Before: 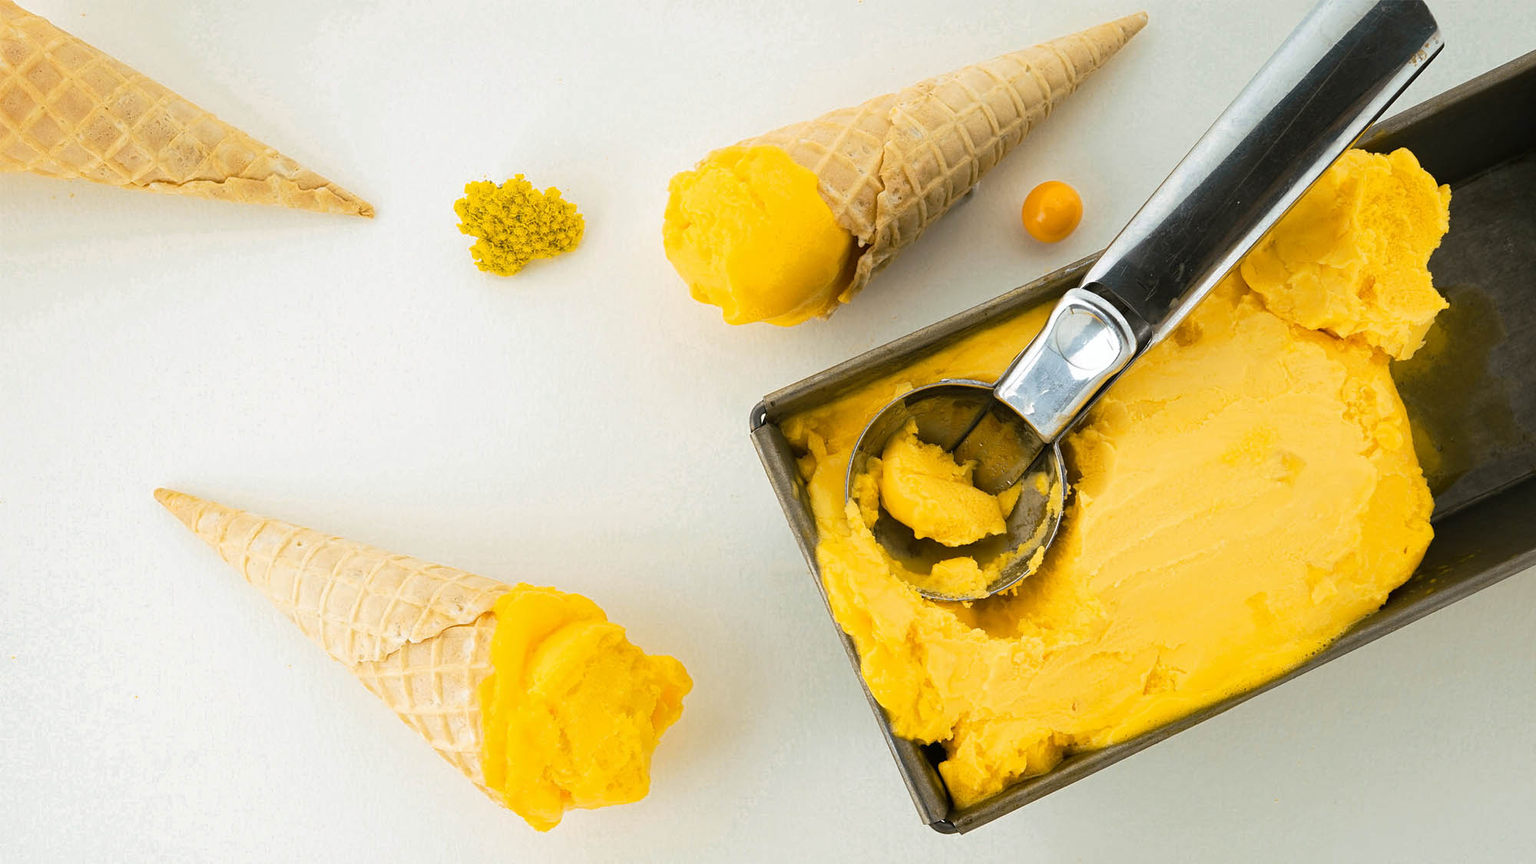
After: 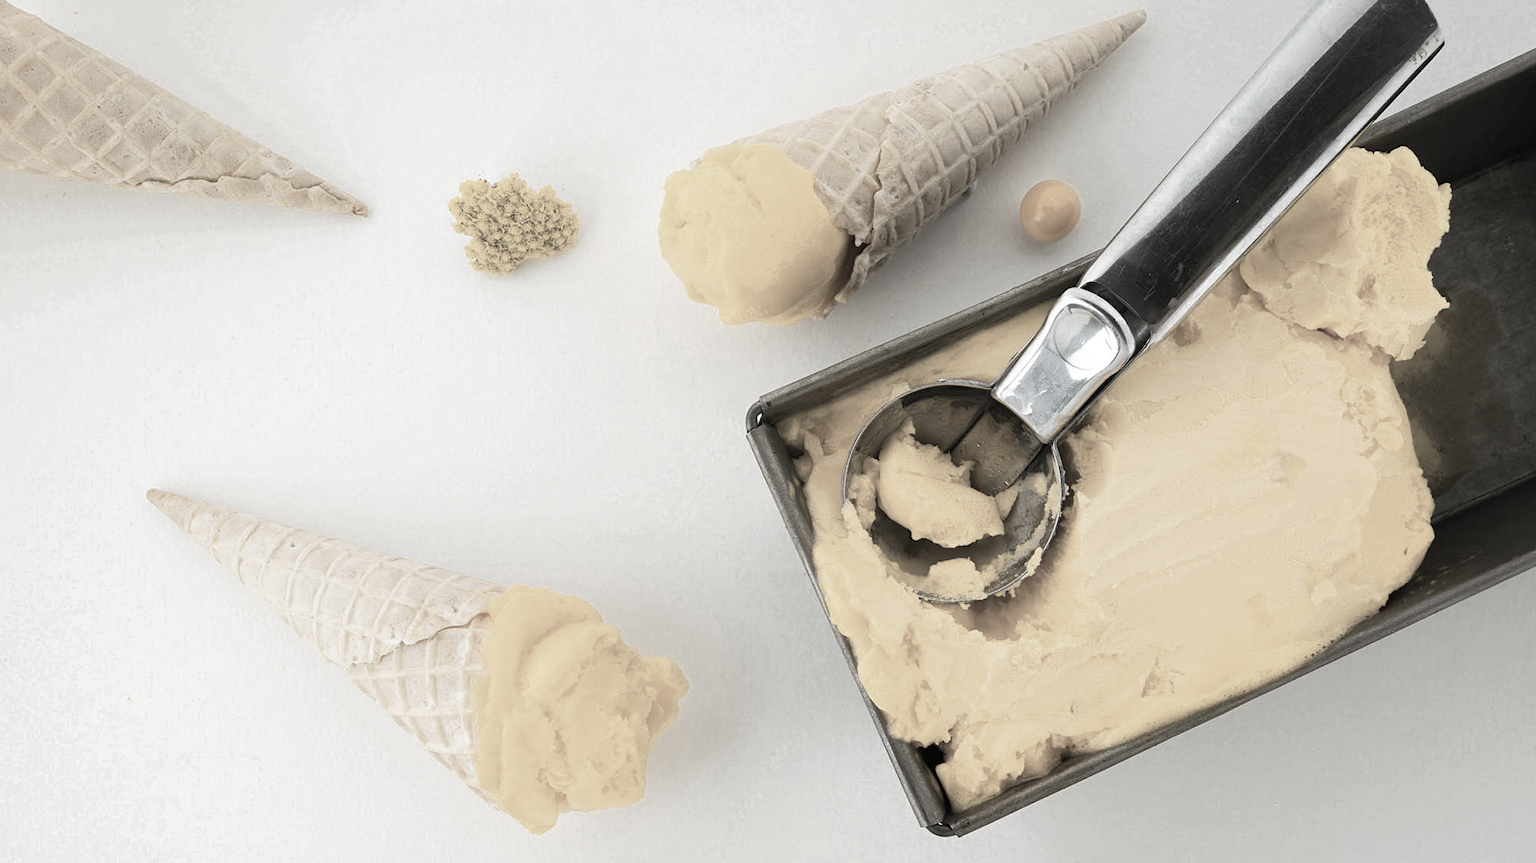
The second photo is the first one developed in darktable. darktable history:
crop and rotate: left 0.574%, top 0.299%, bottom 0.369%
color correction: highlights b* 0.015, saturation 0.22
